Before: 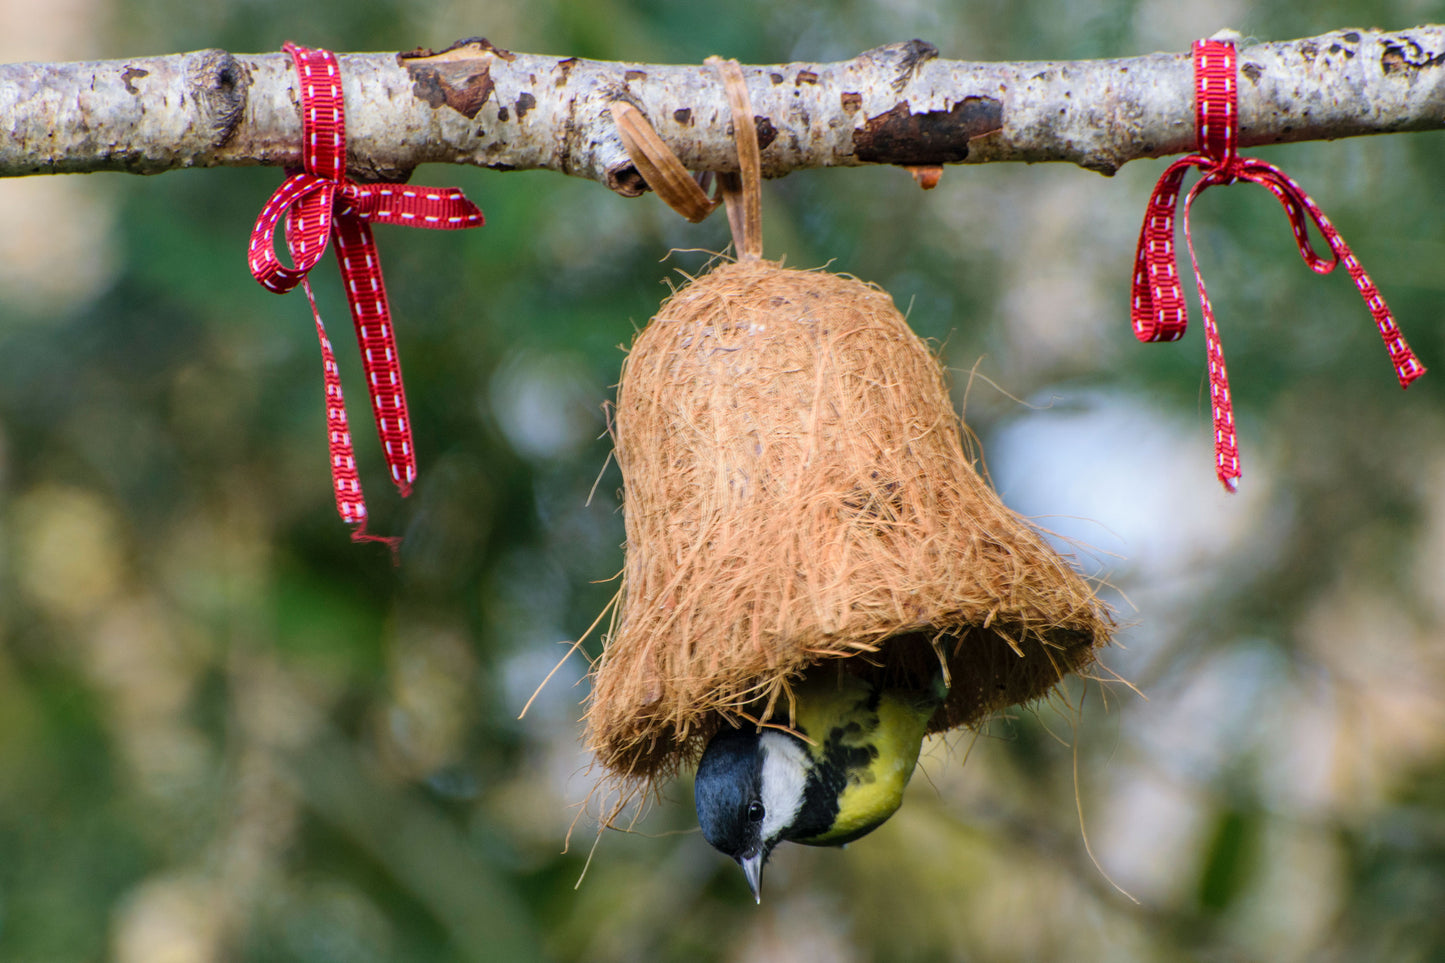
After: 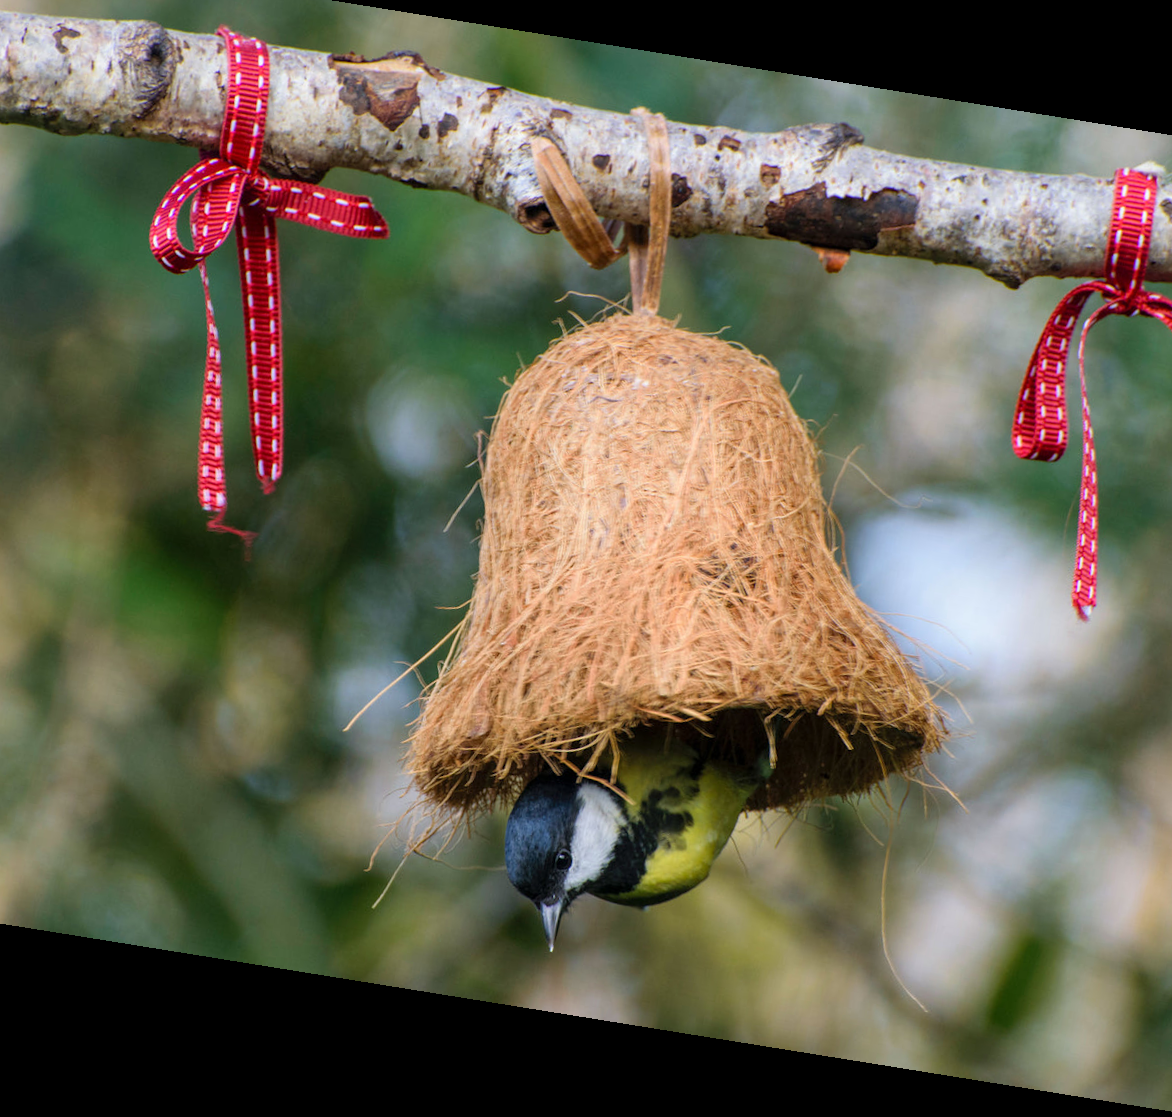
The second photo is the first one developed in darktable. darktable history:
crop and rotate: left 13.15%, top 5.251%, right 12.609%
rotate and perspective: rotation 9.12°, automatic cropping off
